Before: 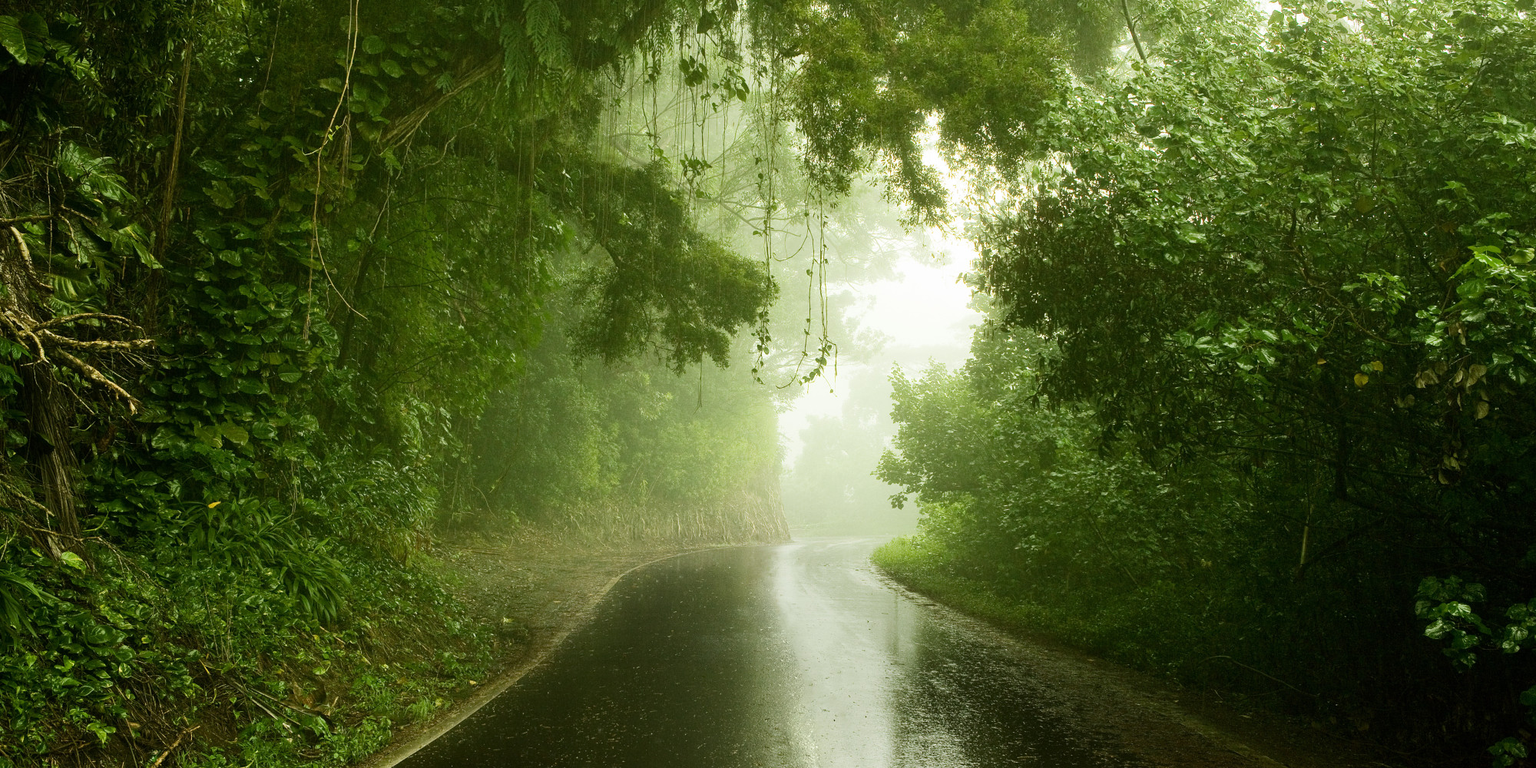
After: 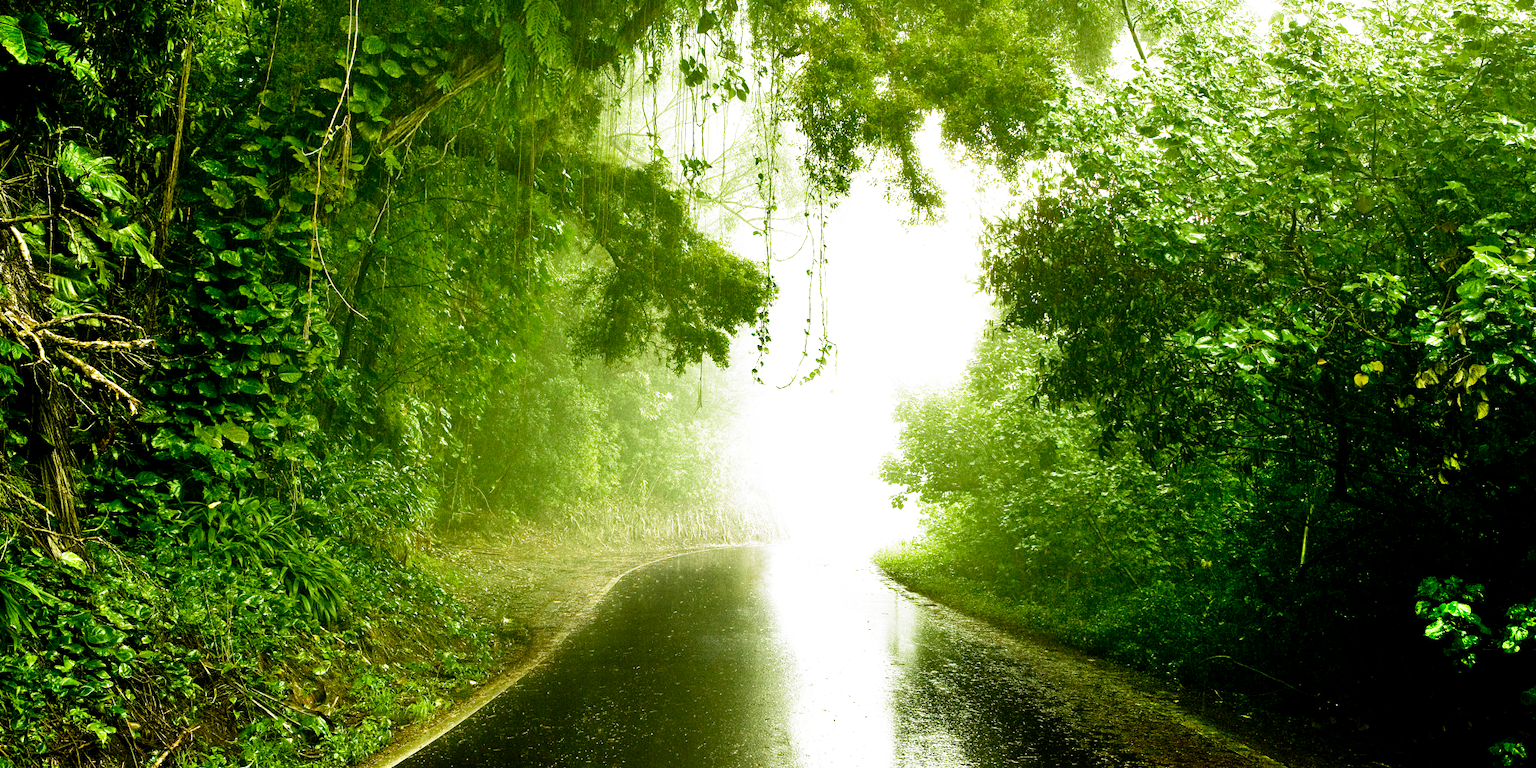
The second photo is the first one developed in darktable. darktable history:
filmic rgb: middle gray luminance 8.8%, black relative exposure -6.3 EV, white relative exposure 2.7 EV, threshold 6 EV, target black luminance 0%, hardness 4.74, latitude 73.47%, contrast 1.332, shadows ↔ highlights balance 10.13%, add noise in highlights 0, preserve chrominance no, color science v3 (2019), use custom middle-gray values true, iterations of high-quality reconstruction 0, contrast in highlights soft, enable highlight reconstruction true
shadows and highlights: soften with gaussian
